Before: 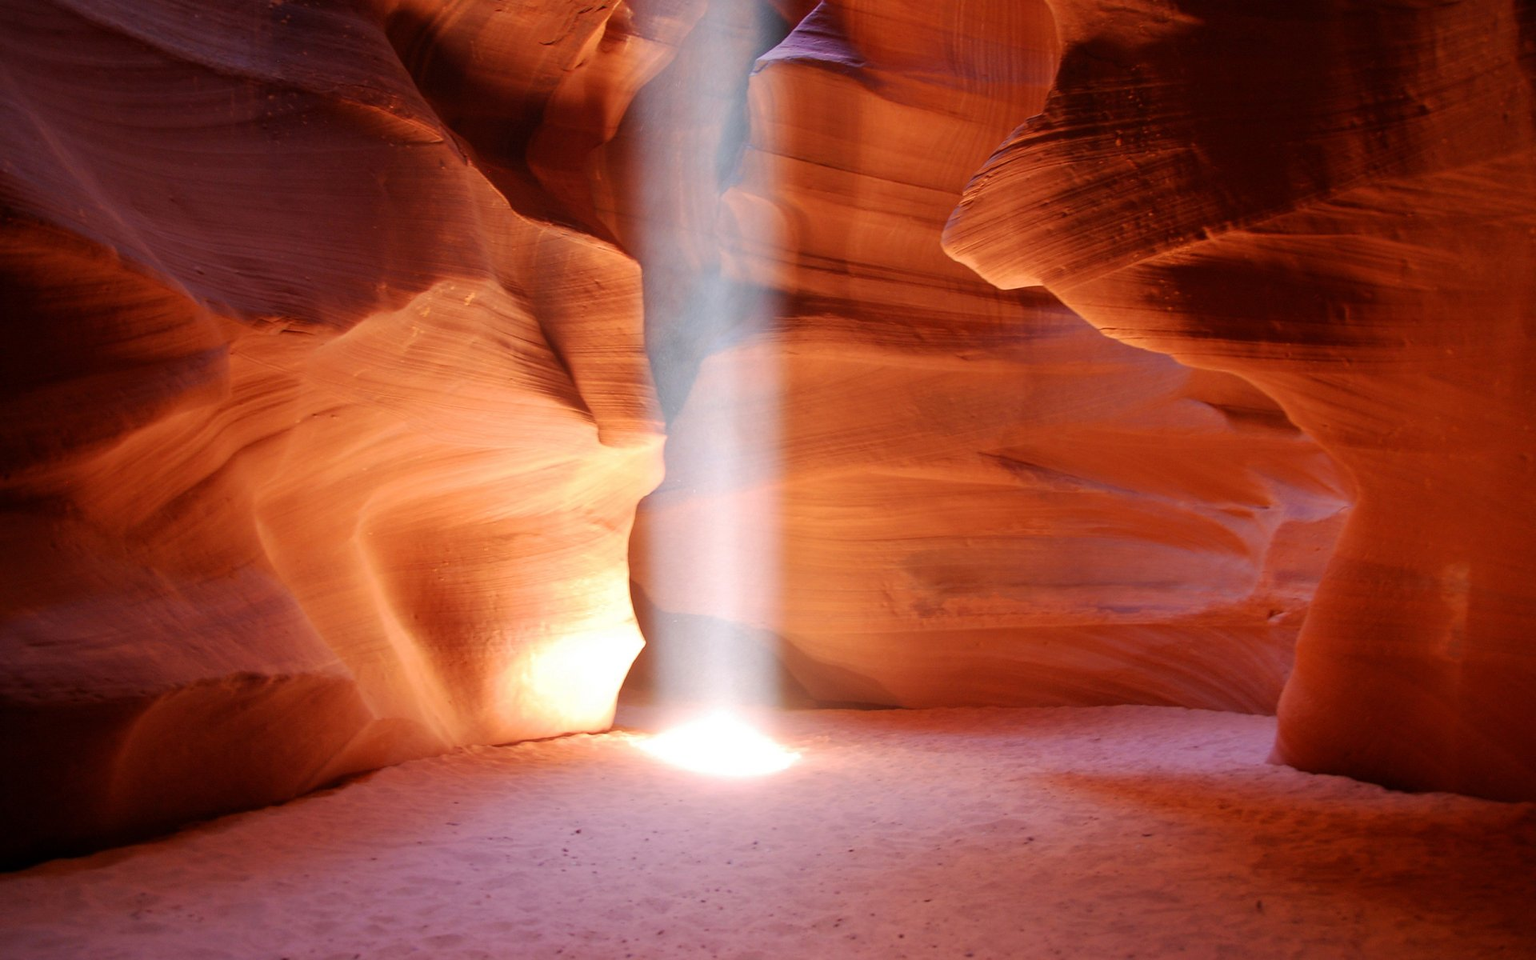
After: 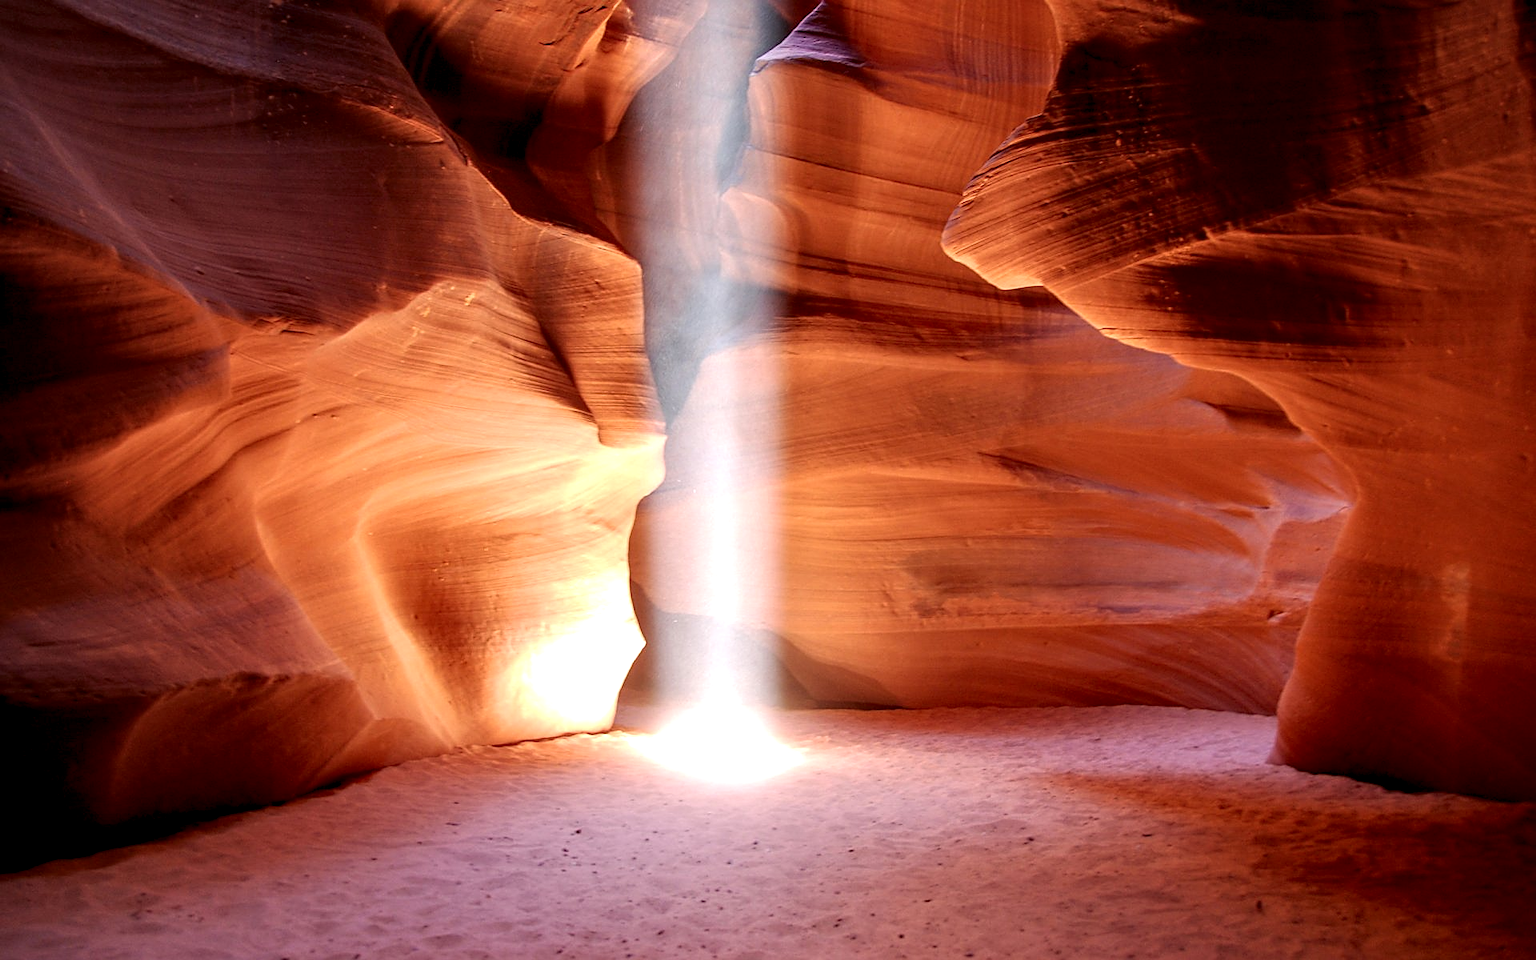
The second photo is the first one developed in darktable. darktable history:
sharpen: on, module defaults
local contrast: highlights 60%, shadows 63%, detail 160%
